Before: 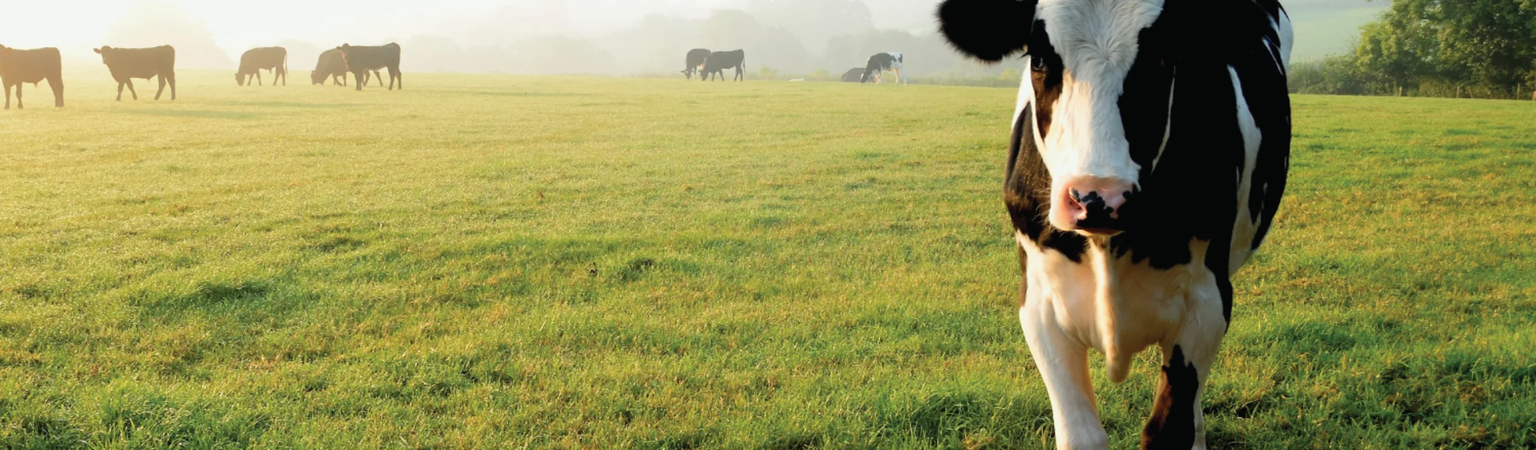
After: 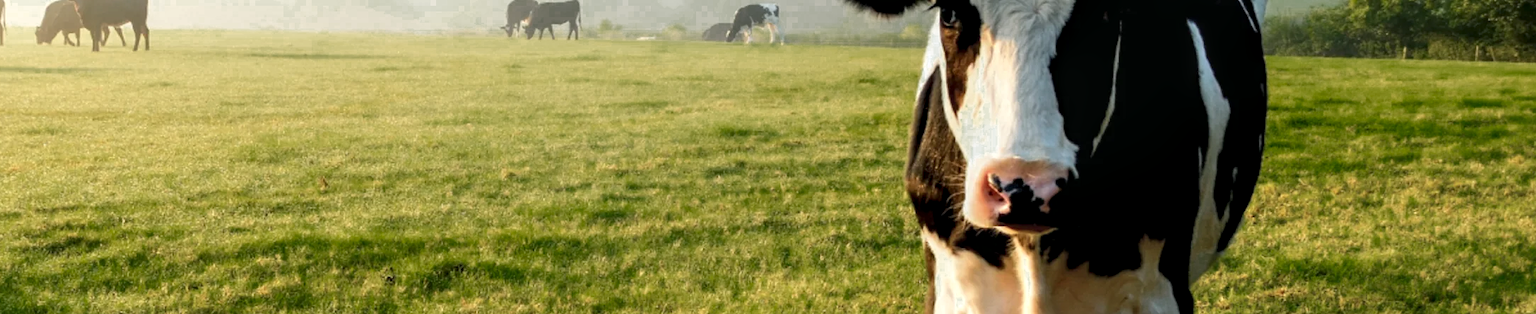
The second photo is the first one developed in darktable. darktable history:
local contrast: detail 150%
crop: left 18.429%, top 11.104%, right 1.988%, bottom 33.245%
tone equalizer: -8 EV 0.045 EV, edges refinement/feathering 500, mask exposure compensation -1.57 EV, preserve details no
color zones: curves: ch0 [(0.25, 0.5) (0.347, 0.092) (0.75, 0.5)]; ch1 [(0.25, 0.5) (0.33, 0.51) (0.75, 0.5)]
